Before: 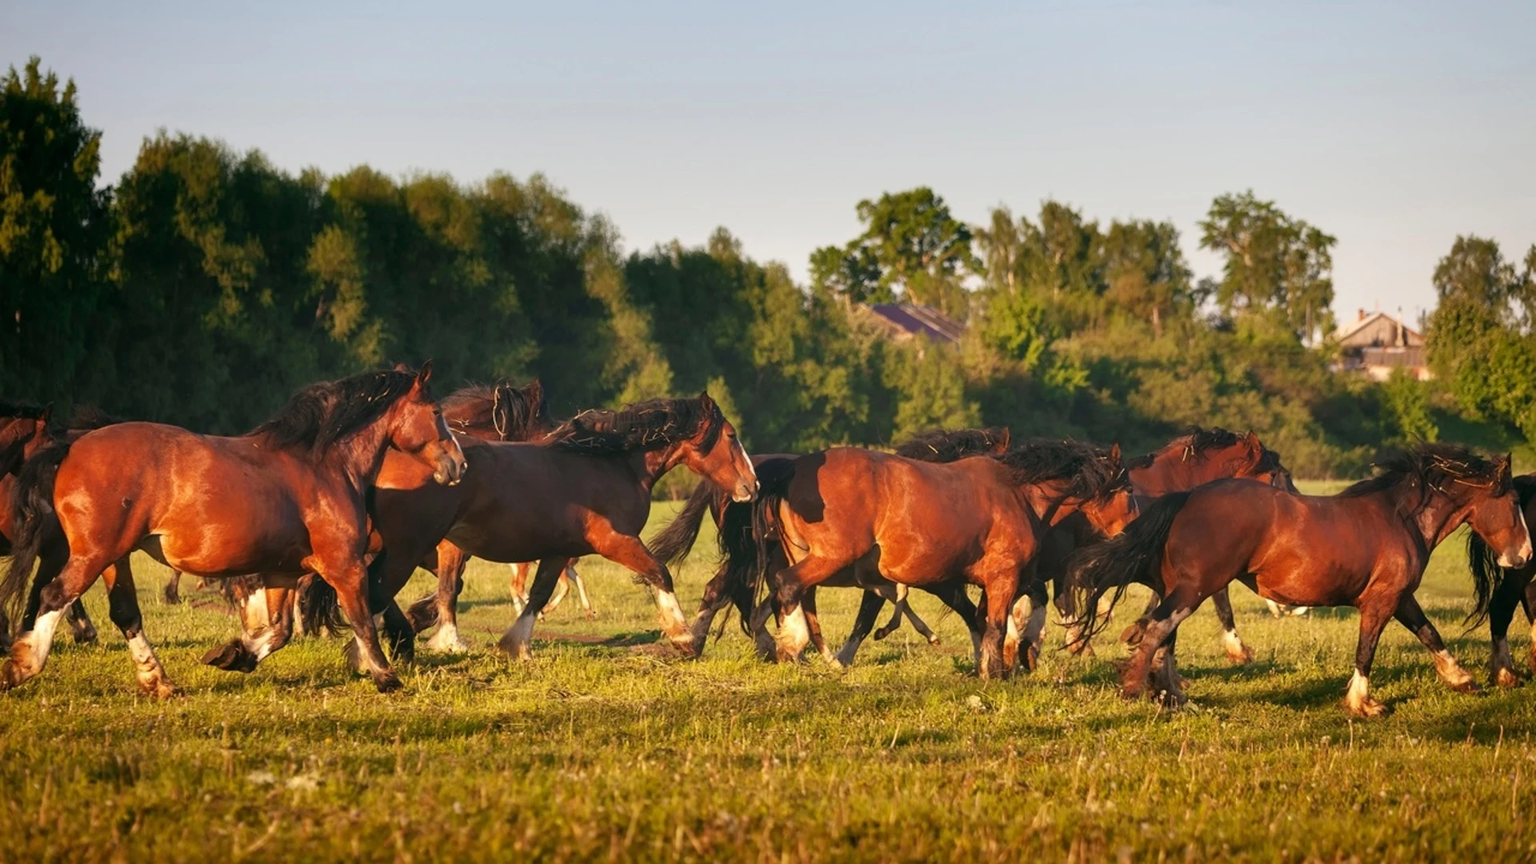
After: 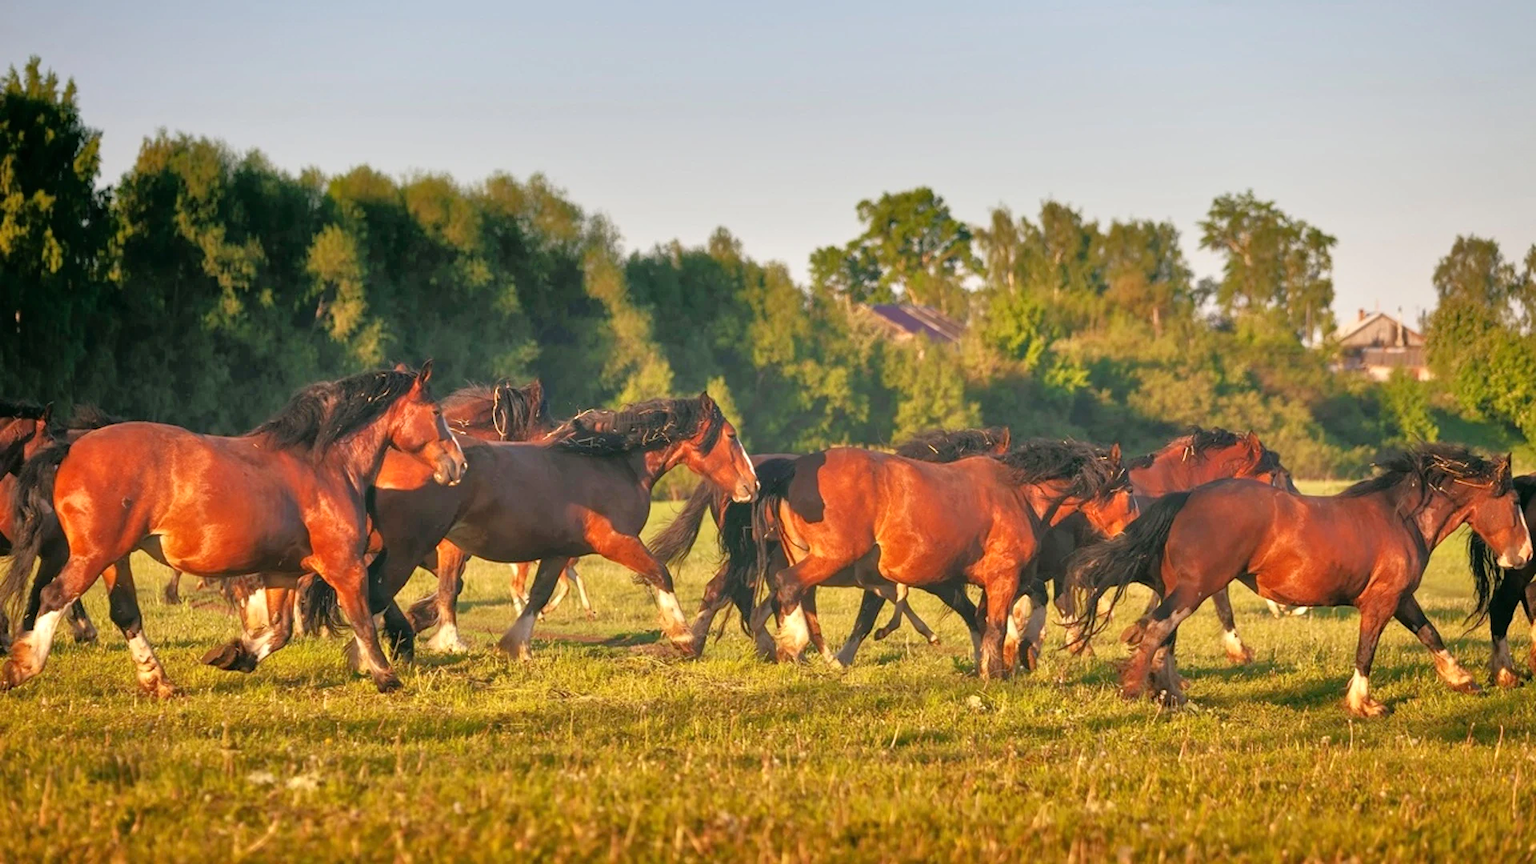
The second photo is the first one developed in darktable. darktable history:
tone equalizer: -7 EV 0.145 EV, -6 EV 0.583 EV, -5 EV 1.16 EV, -4 EV 1.34 EV, -3 EV 1.14 EV, -2 EV 0.6 EV, -1 EV 0.168 EV
